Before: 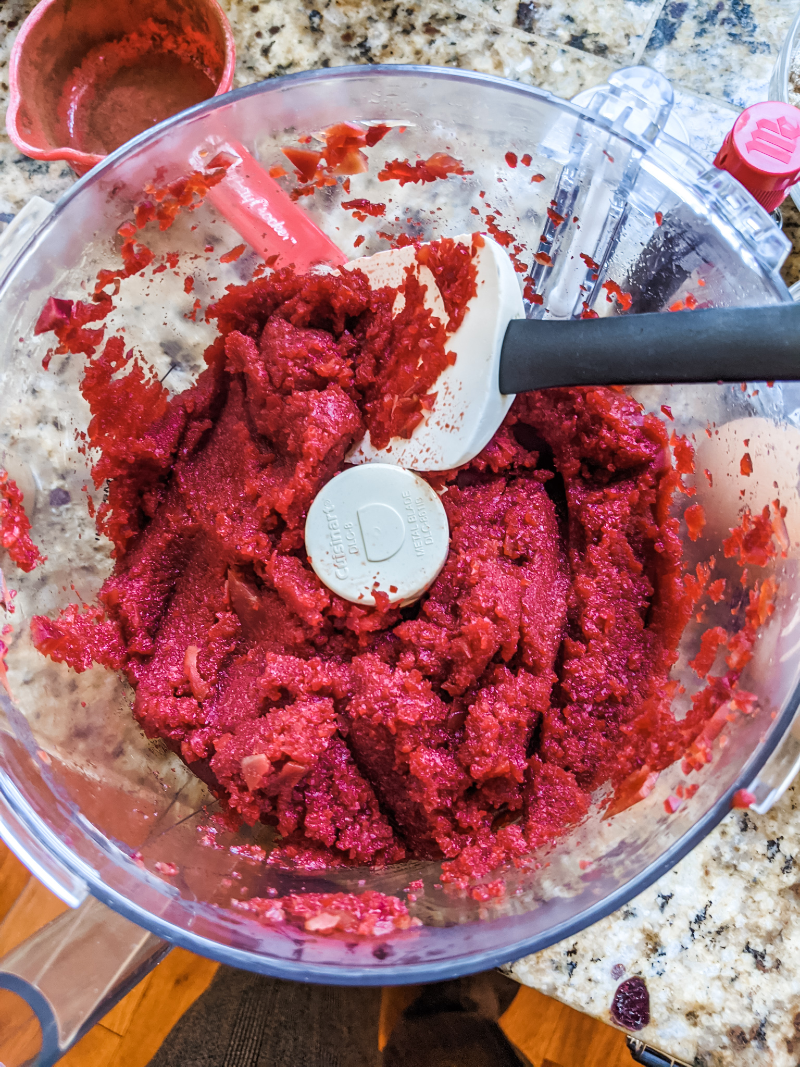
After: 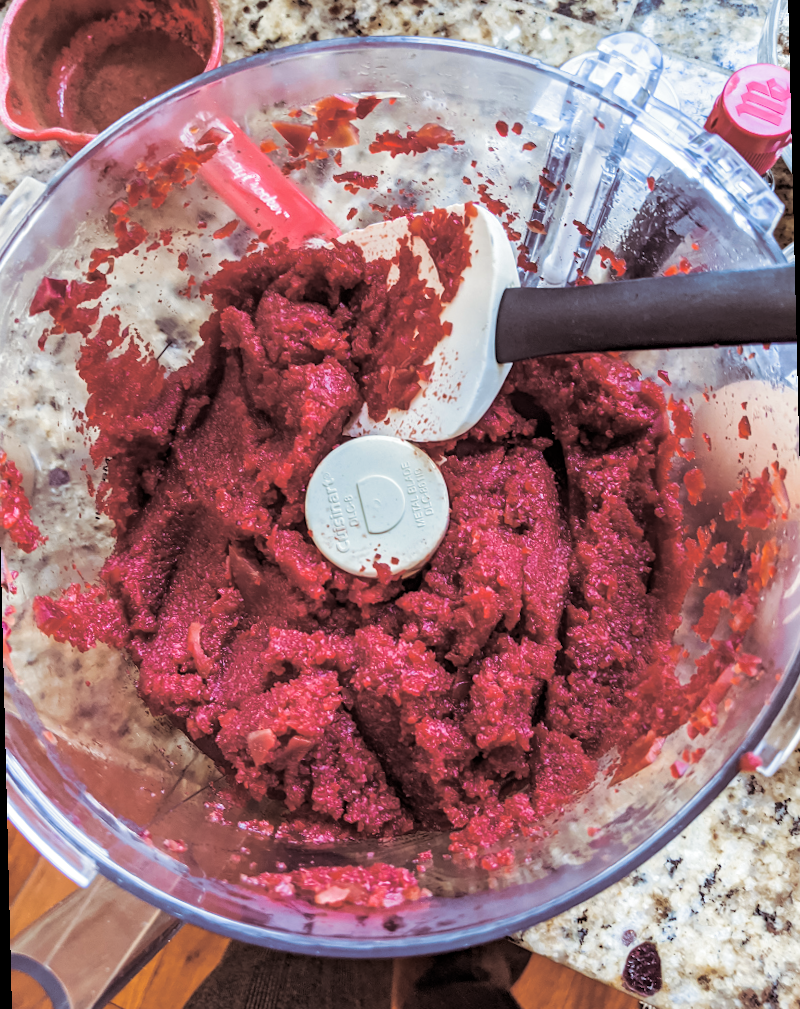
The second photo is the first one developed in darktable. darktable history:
haze removal: compatibility mode true, adaptive false
split-toning: shadows › saturation 0.24, highlights › hue 54°, highlights › saturation 0.24
rotate and perspective: rotation -1.42°, crop left 0.016, crop right 0.984, crop top 0.035, crop bottom 0.965
